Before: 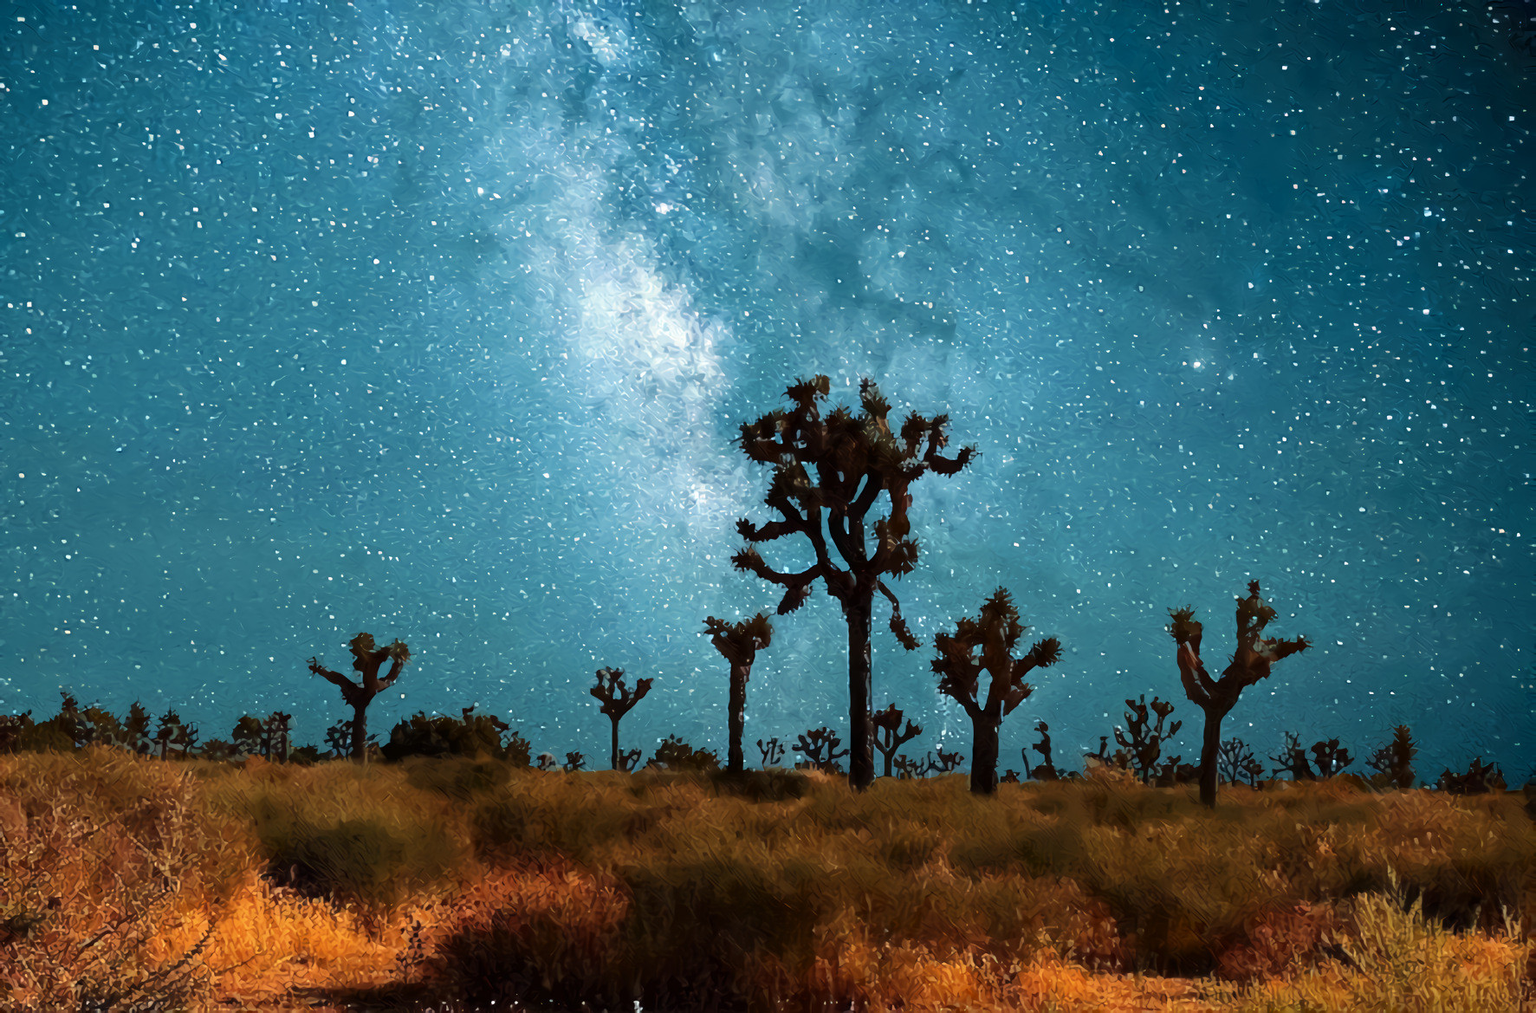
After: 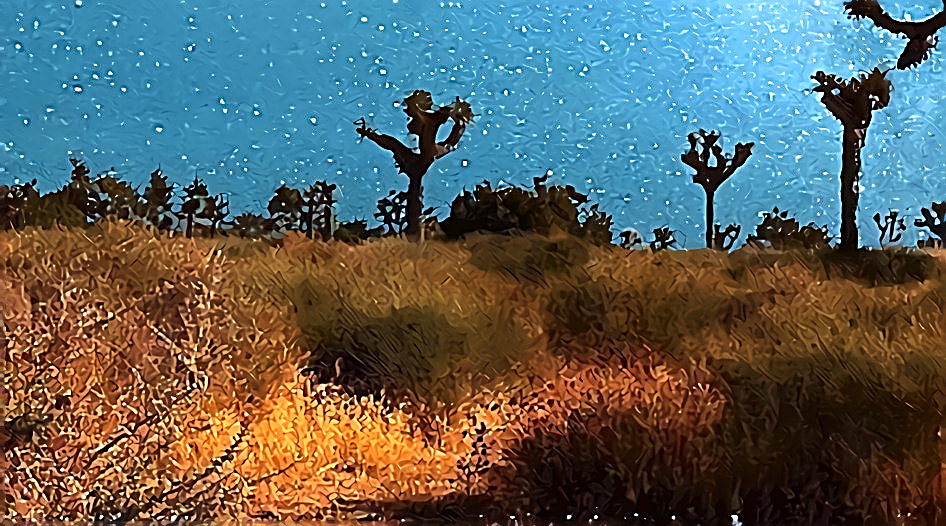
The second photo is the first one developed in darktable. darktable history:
white balance: red 0.967, blue 1.119, emerald 0.756
sharpen: amount 2
exposure: exposure 0.669 EV, compensate highlight preservation false
crop and rotate: top 54.778%, right 46.61%, bottom 0.159%
